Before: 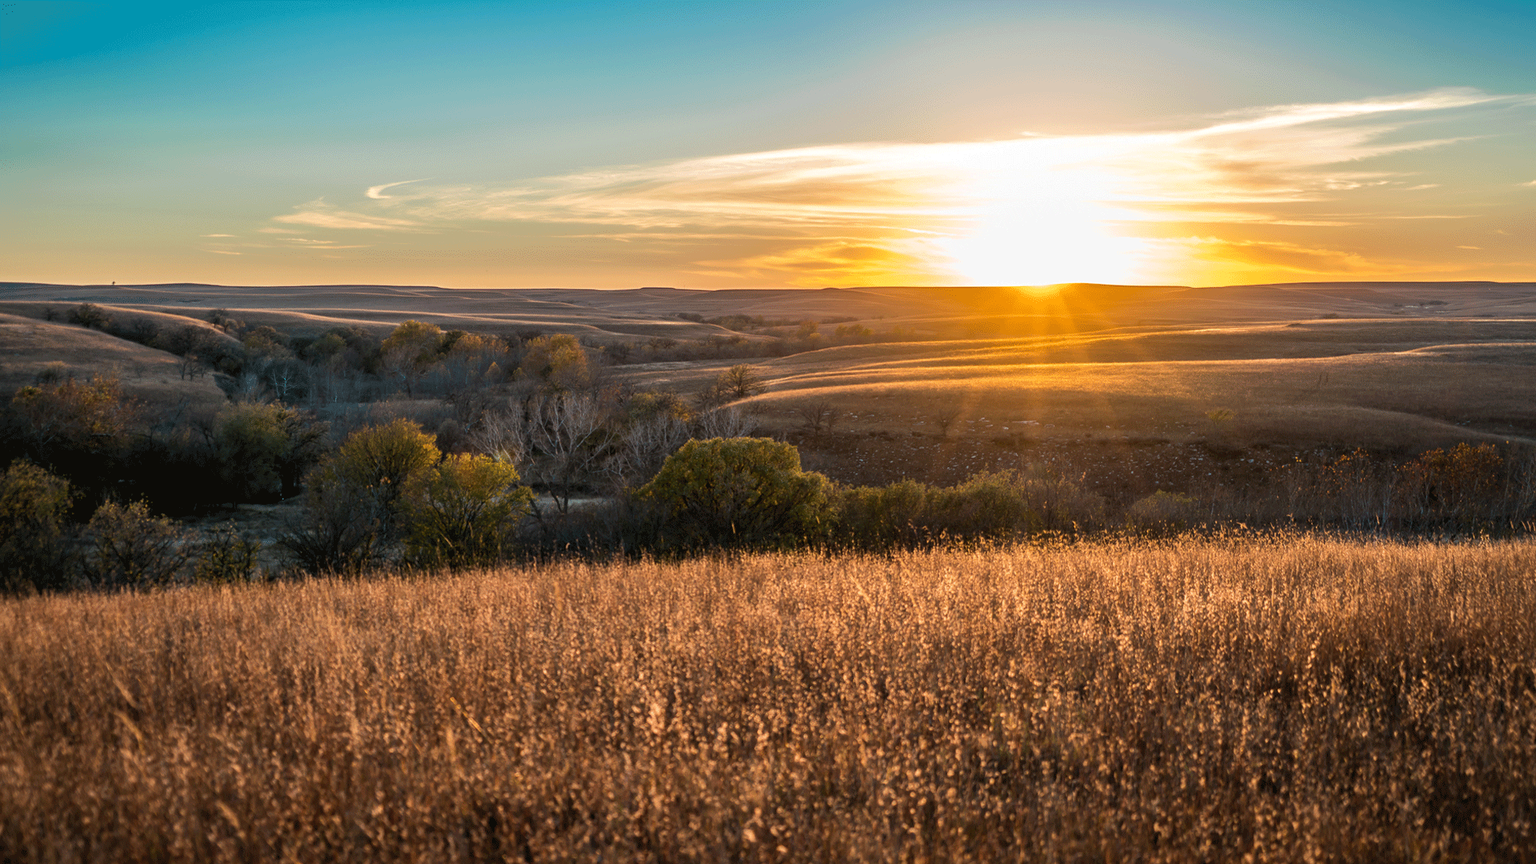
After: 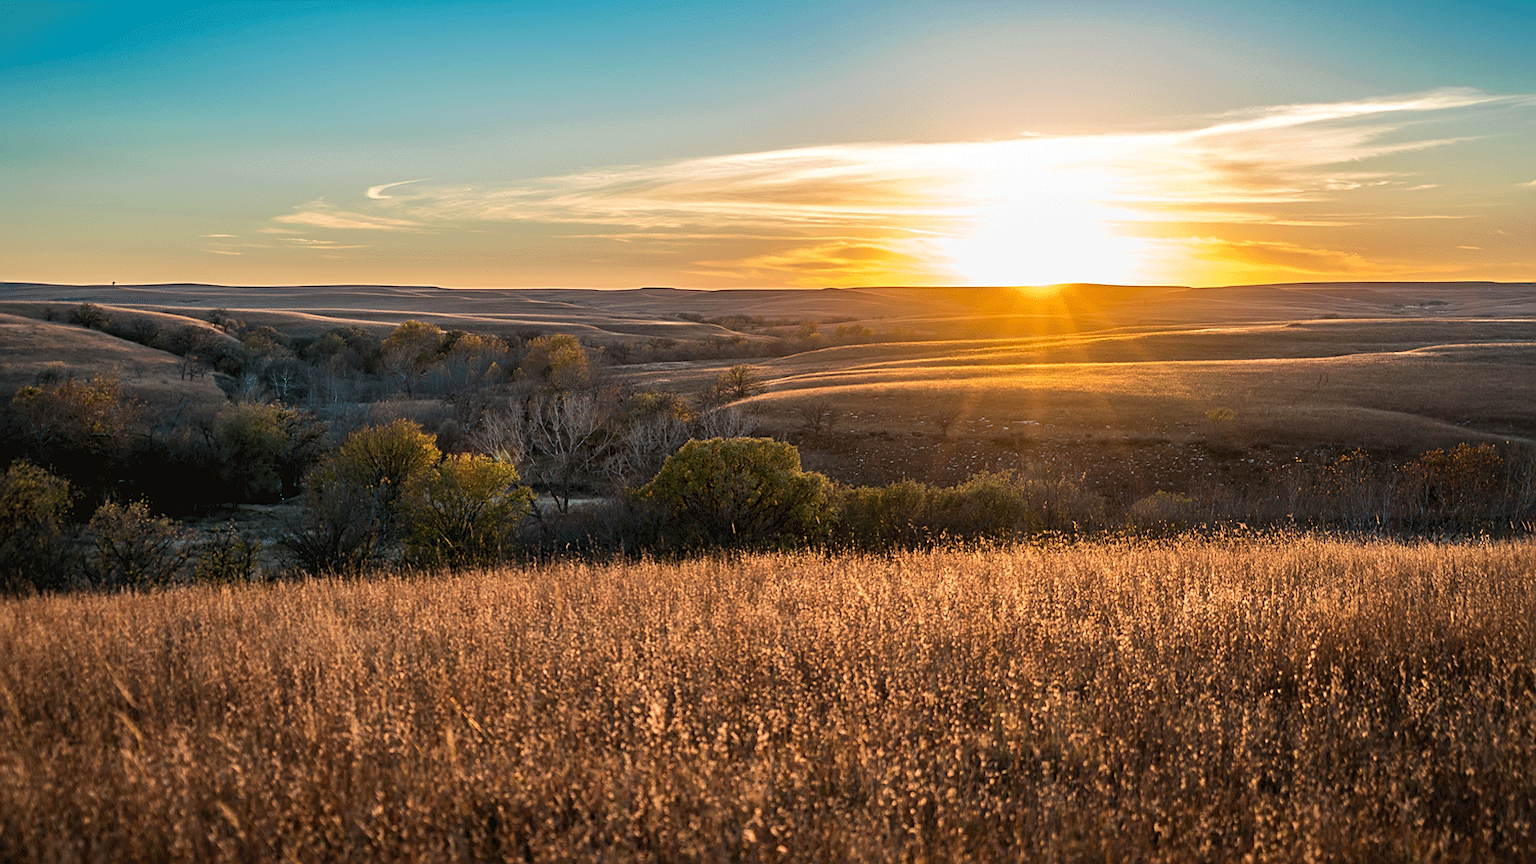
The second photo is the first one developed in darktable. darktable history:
sharpen: radius 1.923
